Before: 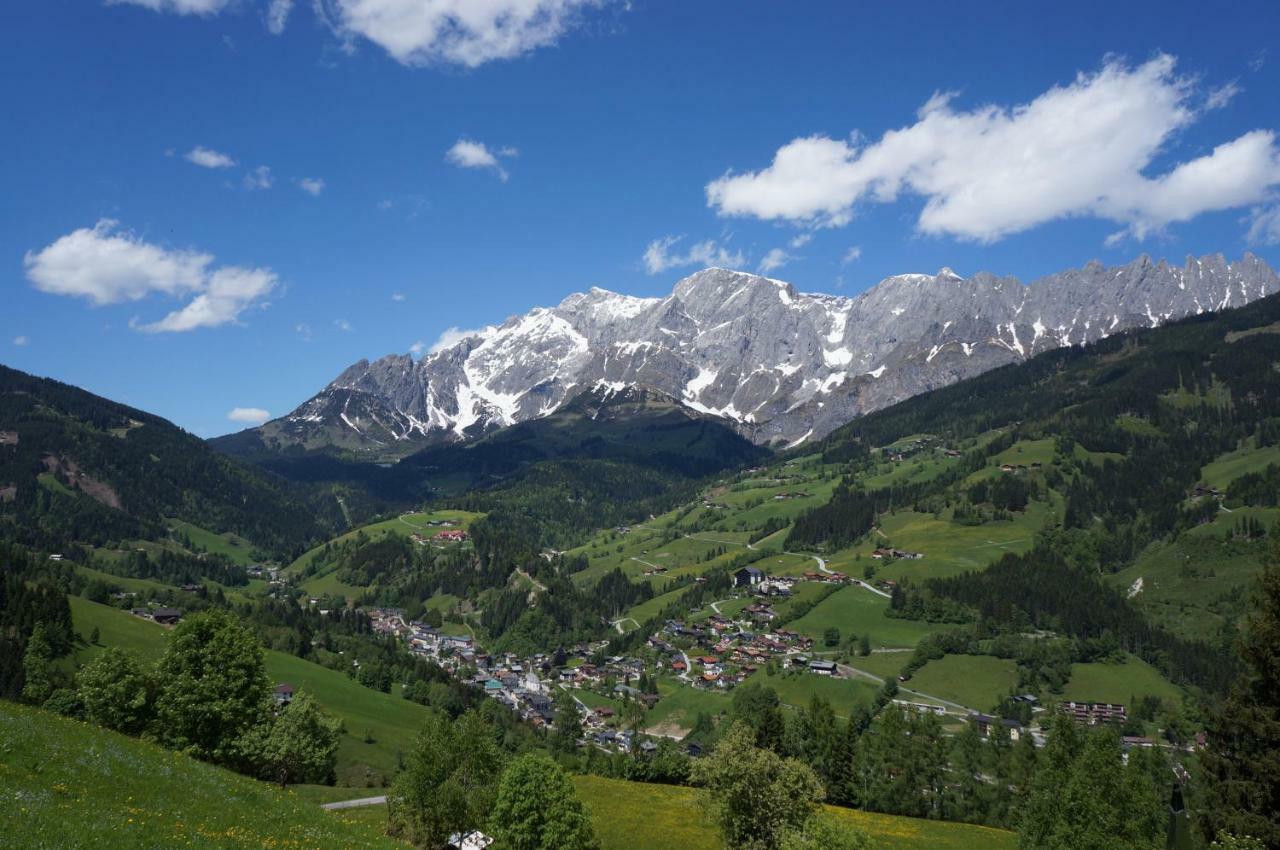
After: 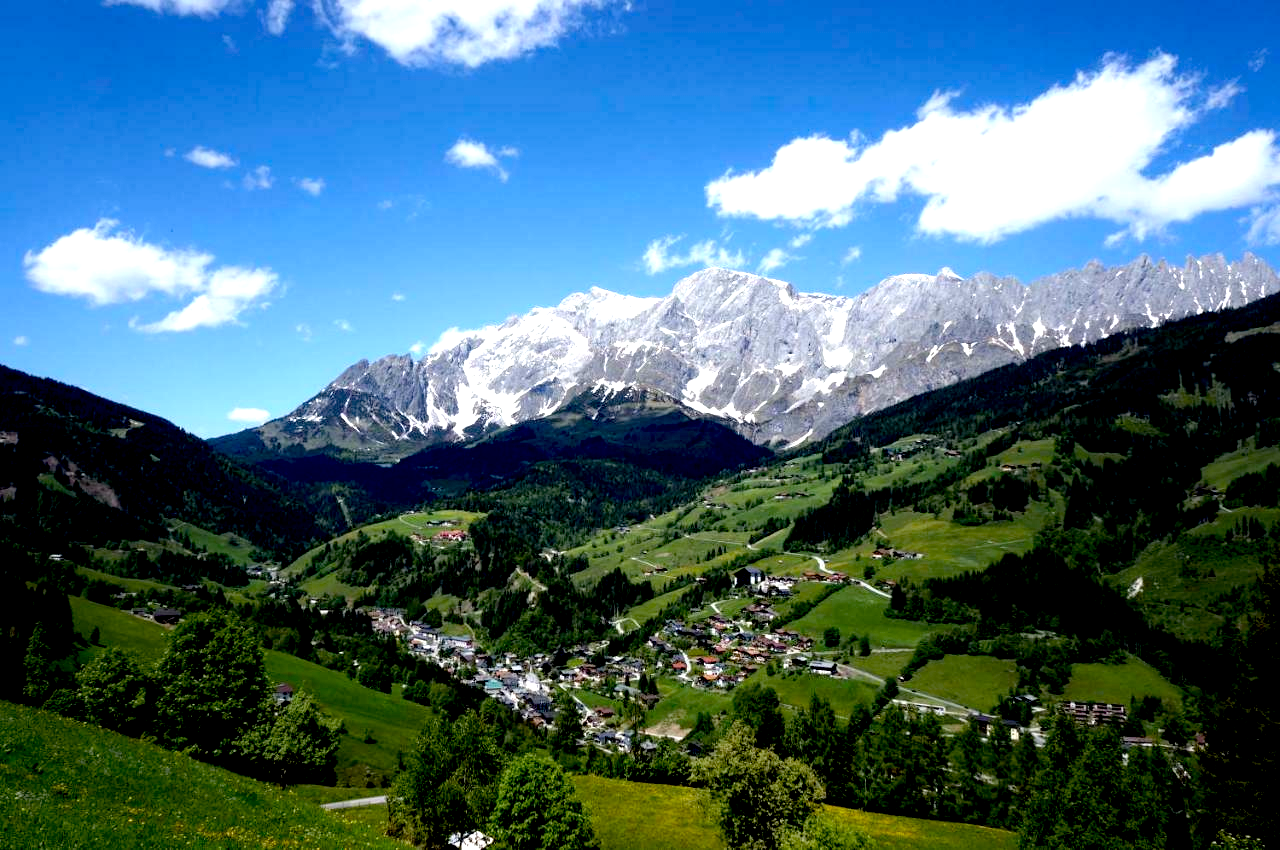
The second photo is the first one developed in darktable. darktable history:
tone equalizer: -8 EV -0.718 EV, -7 EV -0.711 EV, -6 EV -0.598 EV, -5 EV -0.387 EV, -3 EV 0.393 EV, -2 EV 0.6 EV, -1 EV 0.691 EV, +0 EV 0.771 EV
exposure: black level correction 0.032, exposure 0.331 EV, compensate highlight preservation false
